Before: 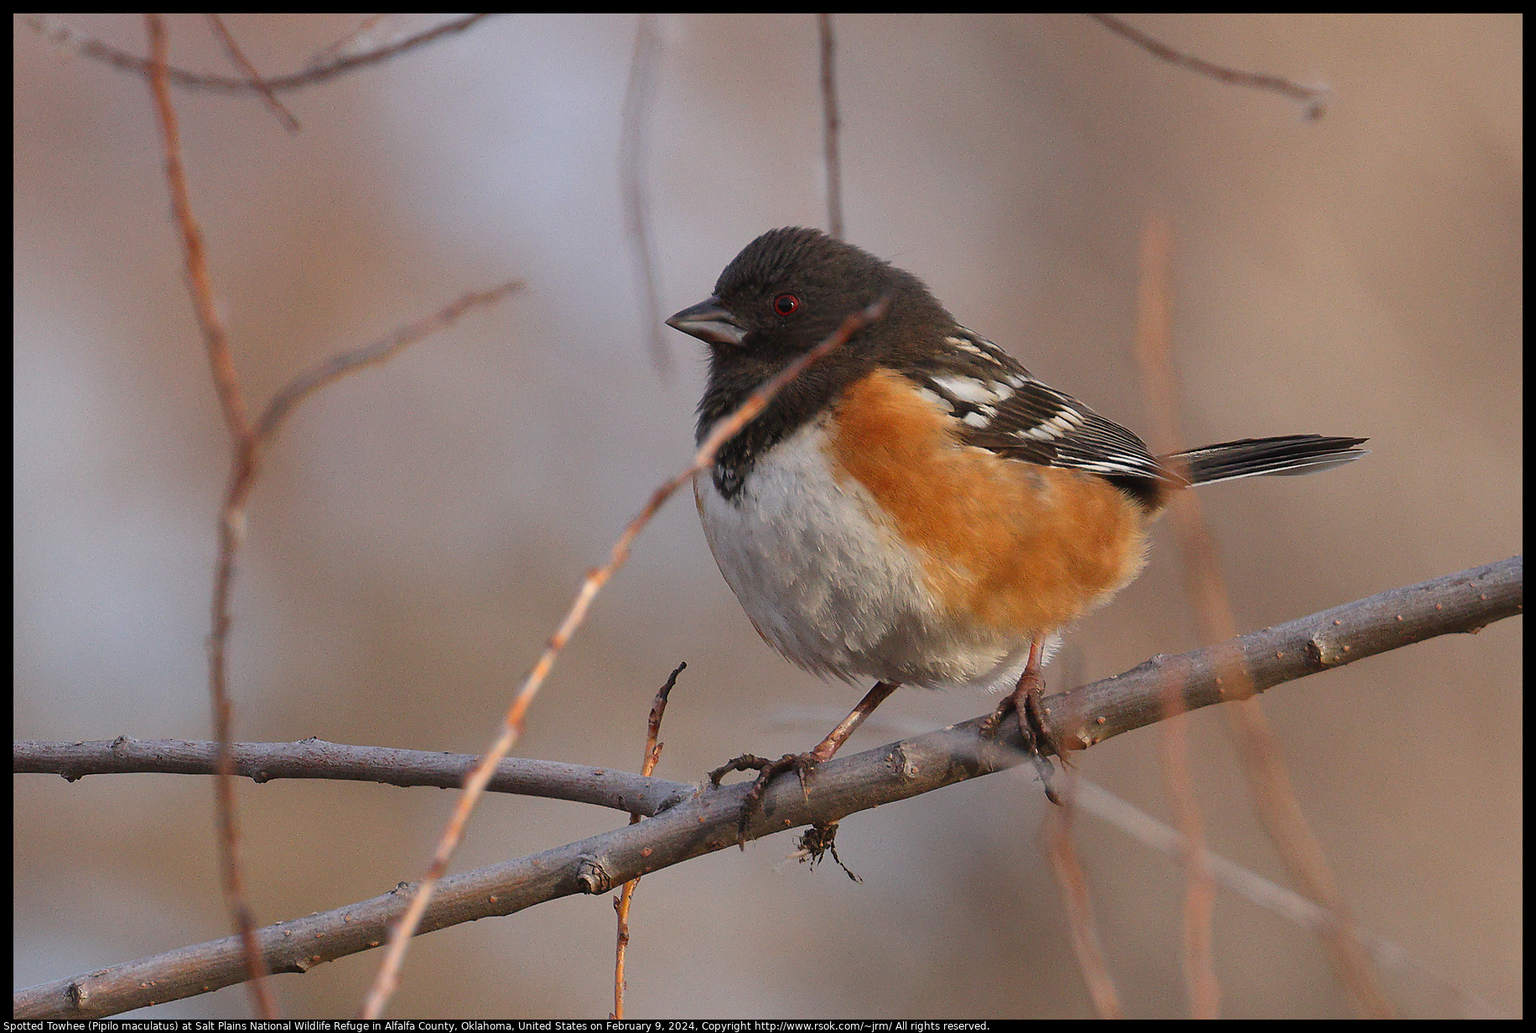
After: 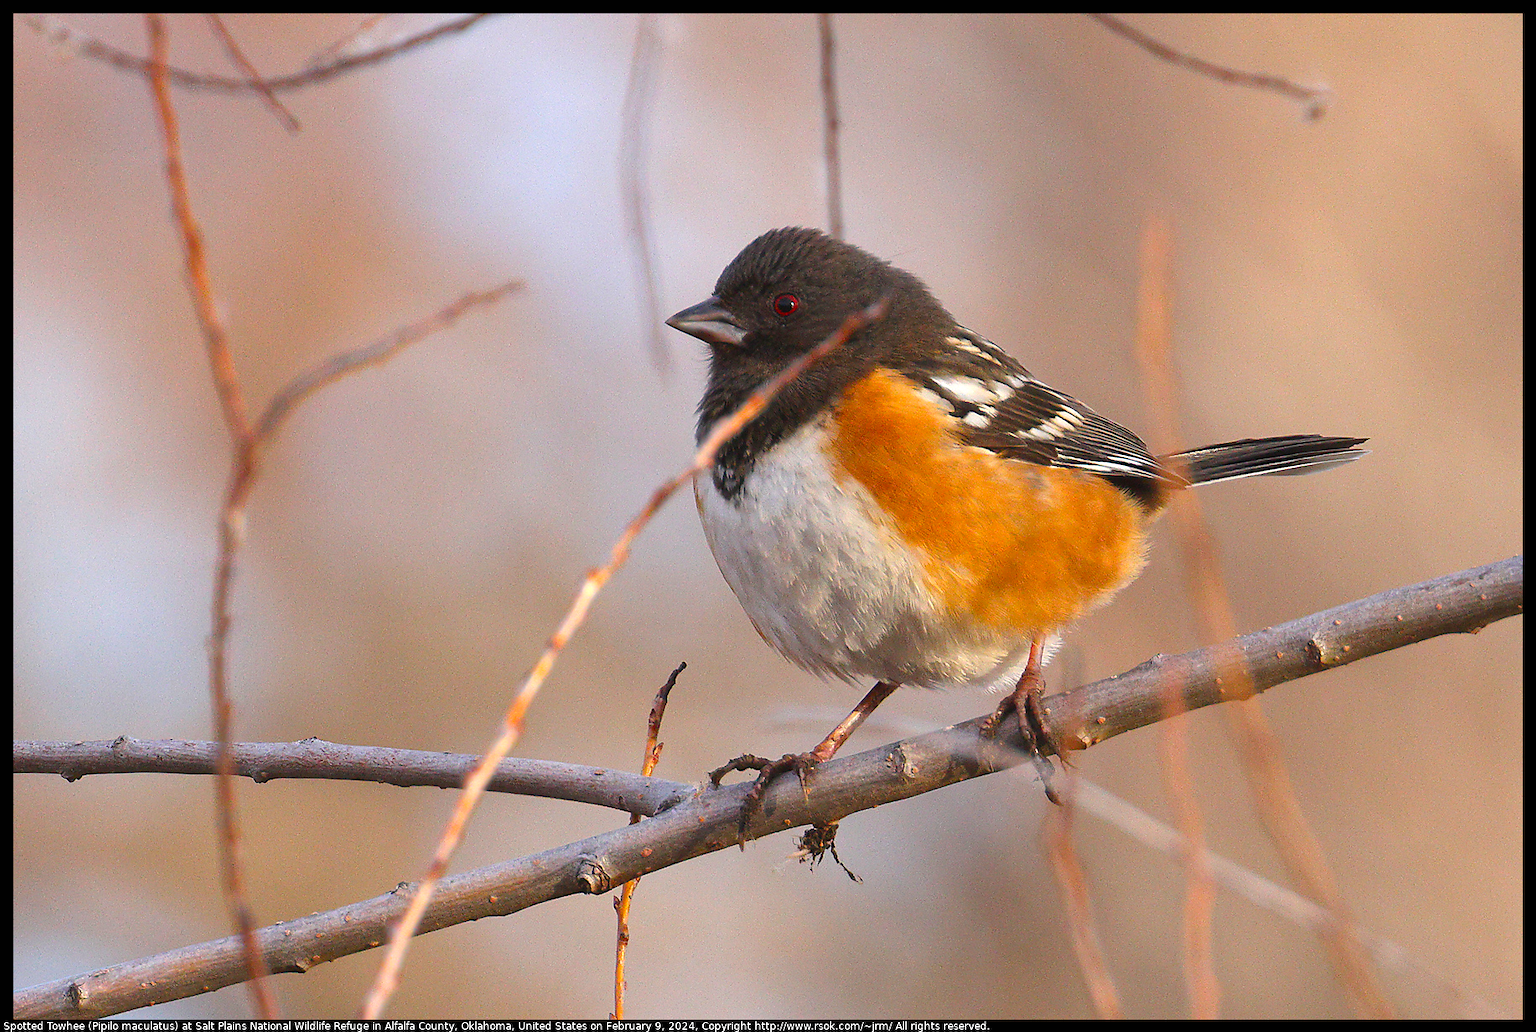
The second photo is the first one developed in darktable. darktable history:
color balance rgb: perceptual saturation grading › global saturation 20%, global vibrance 20%
exposure: black level correction 0, exposure 0.7 EV, compensate exposure bias true, compensate highlight preservation false
